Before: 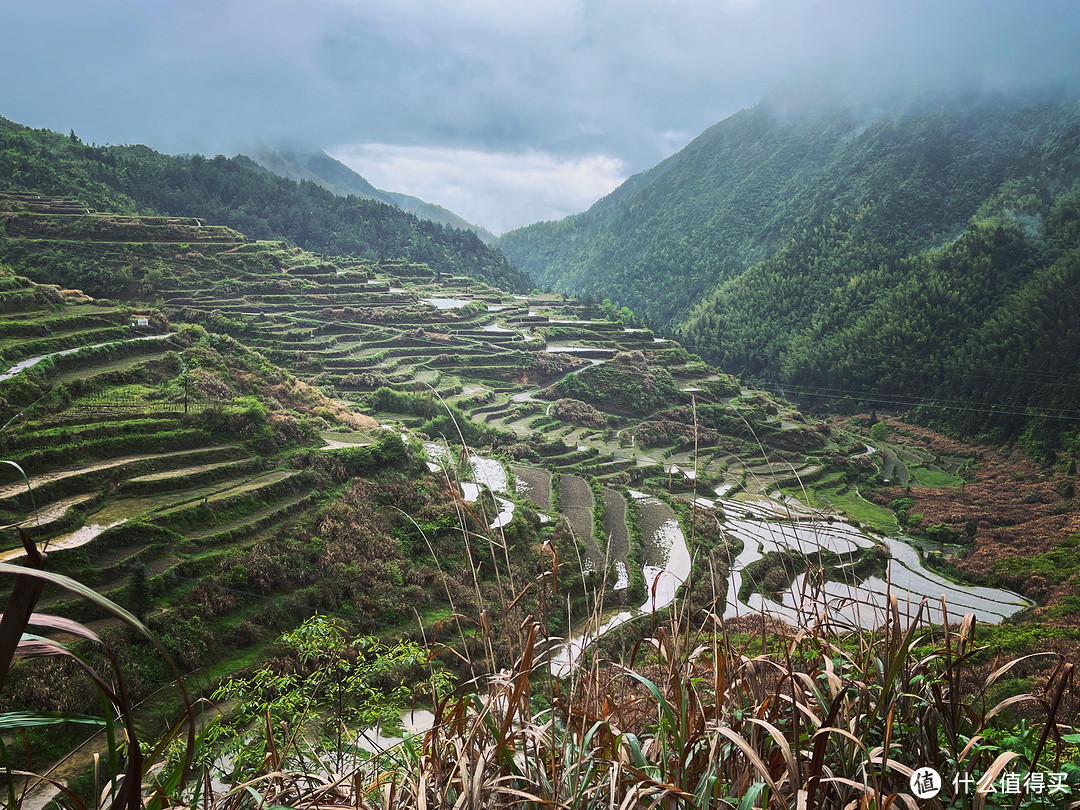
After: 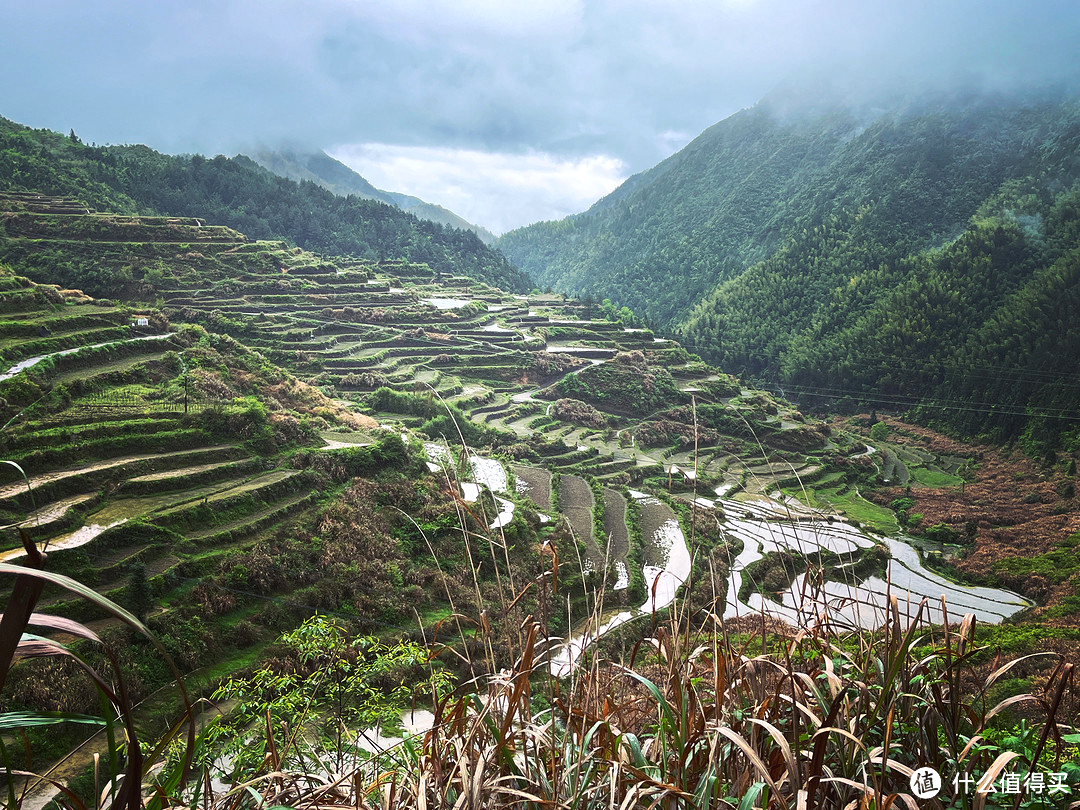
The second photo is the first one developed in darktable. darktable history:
exposure: black level correction 0, exposure 0.393 EV, compensate highlight preservation false
contrast brightness saturation: contrast 0.028, brightness -0.044
